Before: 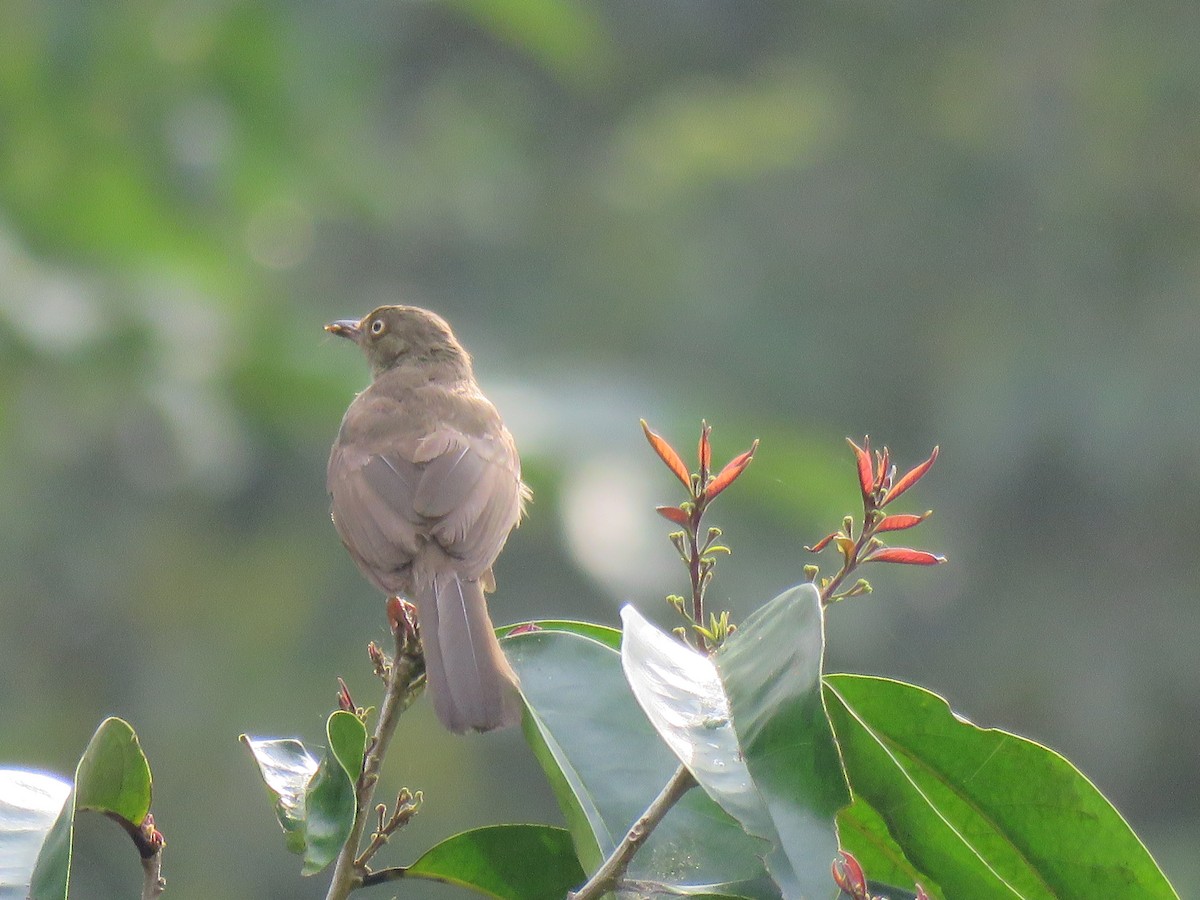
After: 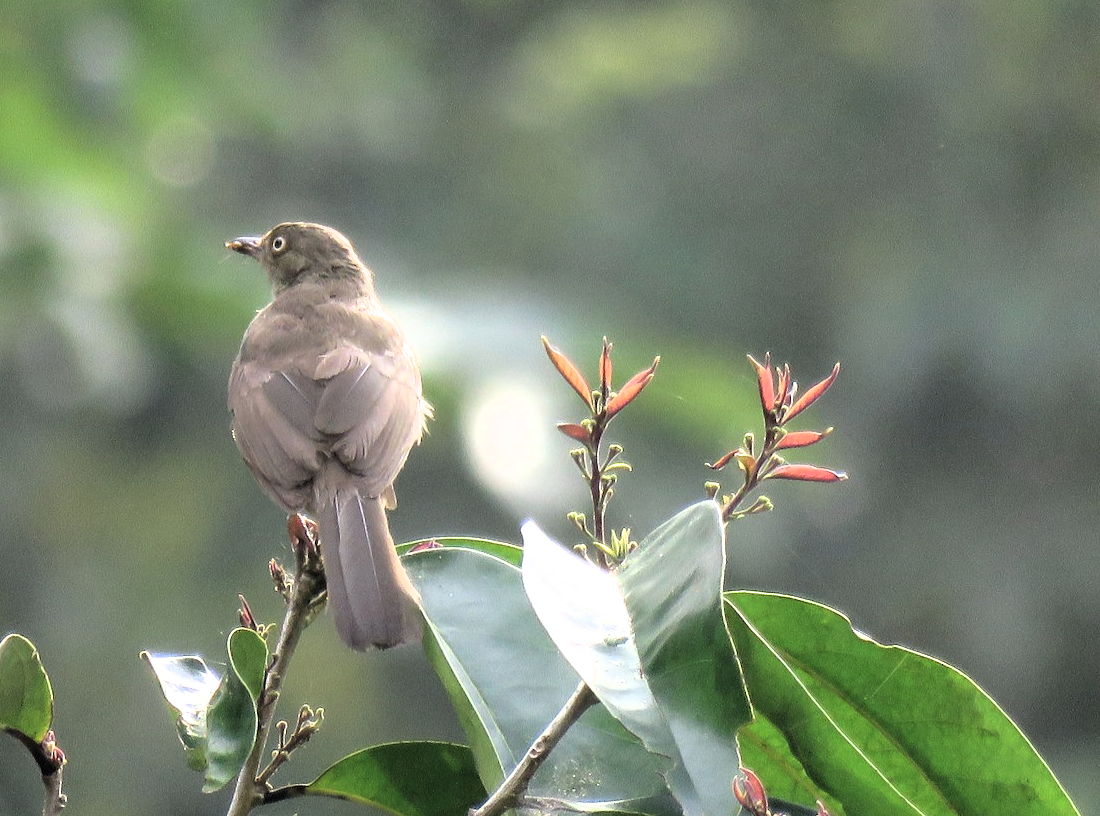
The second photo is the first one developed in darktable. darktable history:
crop and rotate: left 8.262%, top 9.226%
filmic rgb: black relative exposure -8.2 EV, white relative exposure 2.2 EV, threshold 3 EV, hardness 7.11, latitude 85.74%, contrast 1.696, highlights saturation mix -4%, shadows ↔ highlights balance -2.69%, color science v5 (2021), contrast in shadows safe, contrast in highlights safe, enable highlight reconstruction true
